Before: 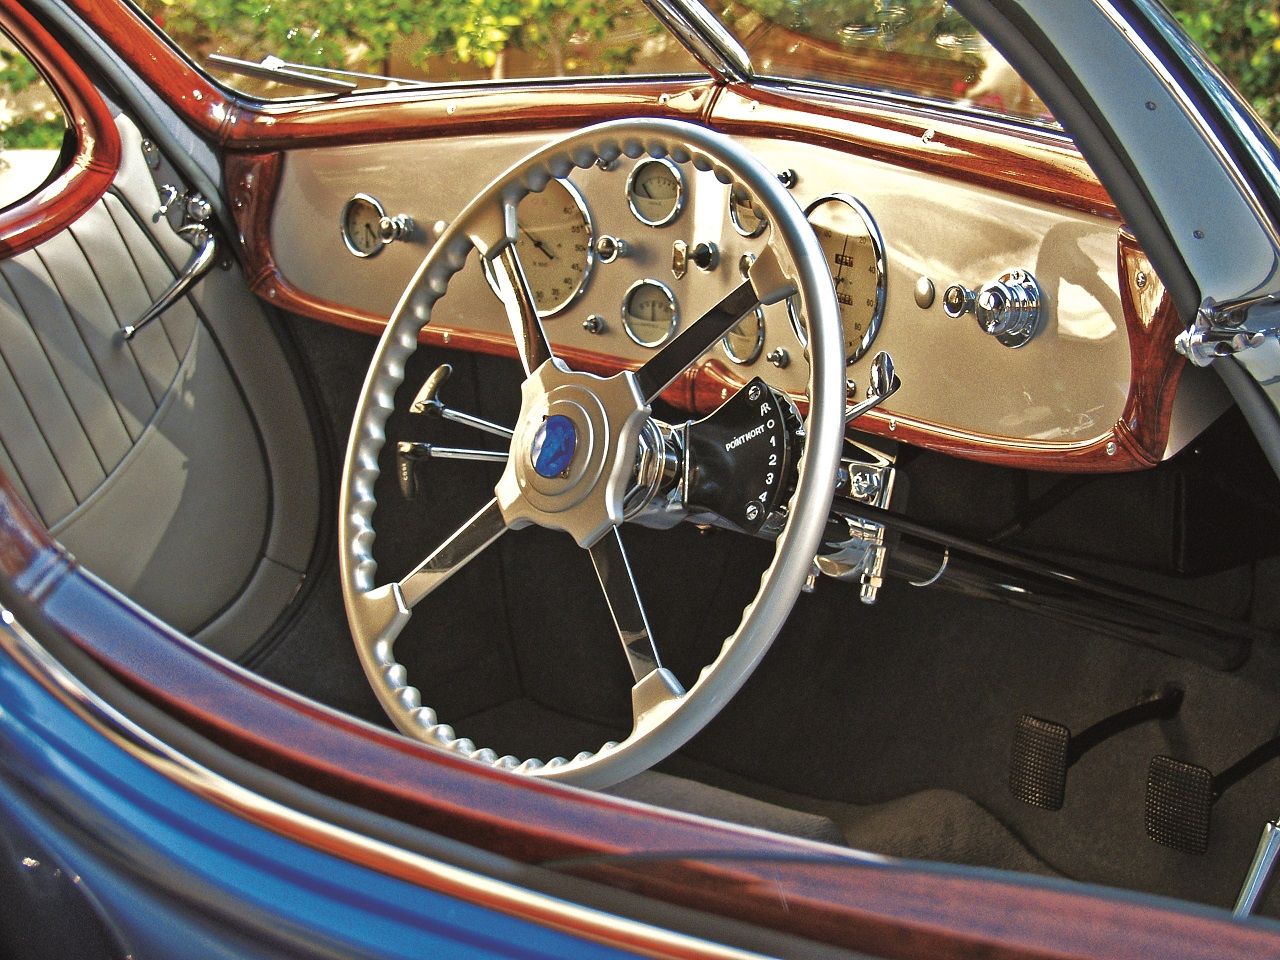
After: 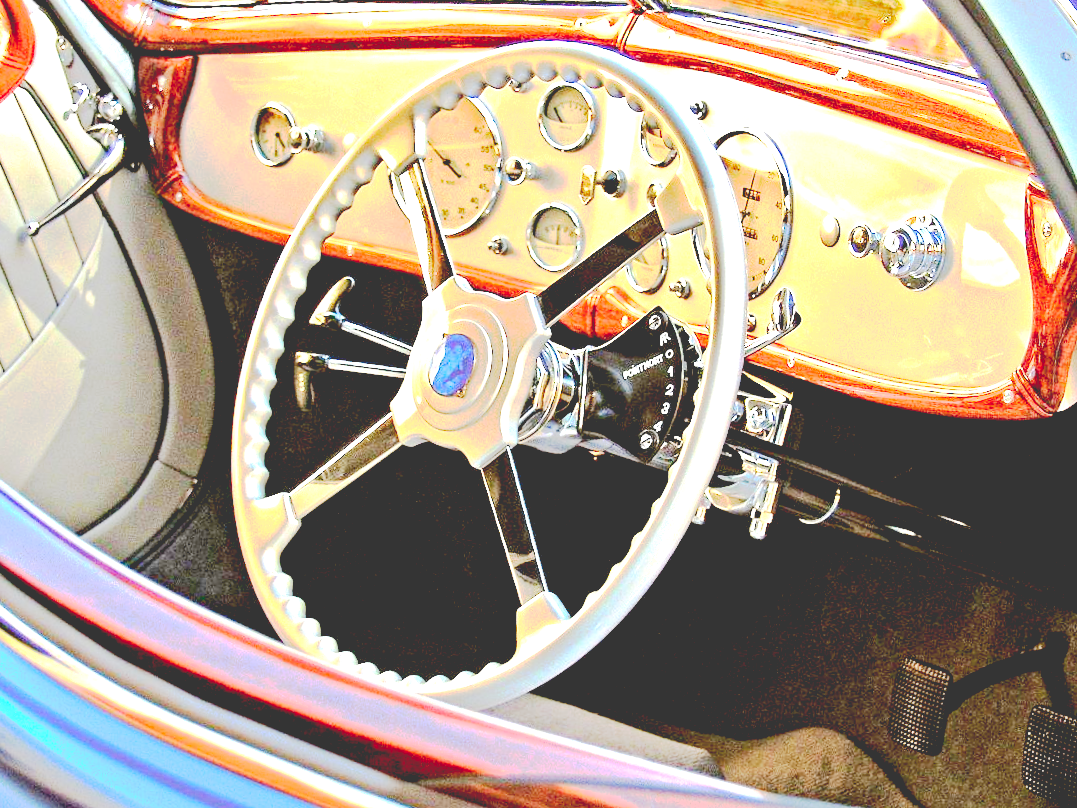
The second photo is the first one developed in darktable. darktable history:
crop and rotate: angle -3.03°, left 5.286%, top 5.221%, right 4.708%, bottom 4.729%
exposure: exposure 1.482 EV, compensate highlight preservation false
contrast brightness saturation: contrast 0.204, brightness 0.164, saturation 0.217
base curve: curves: ch0 [(0.065, 0.026) (0.236, 0.358) (0.53, 0.546) (0.777, 0.841) (0.924, 0.992)], preserve colors none
